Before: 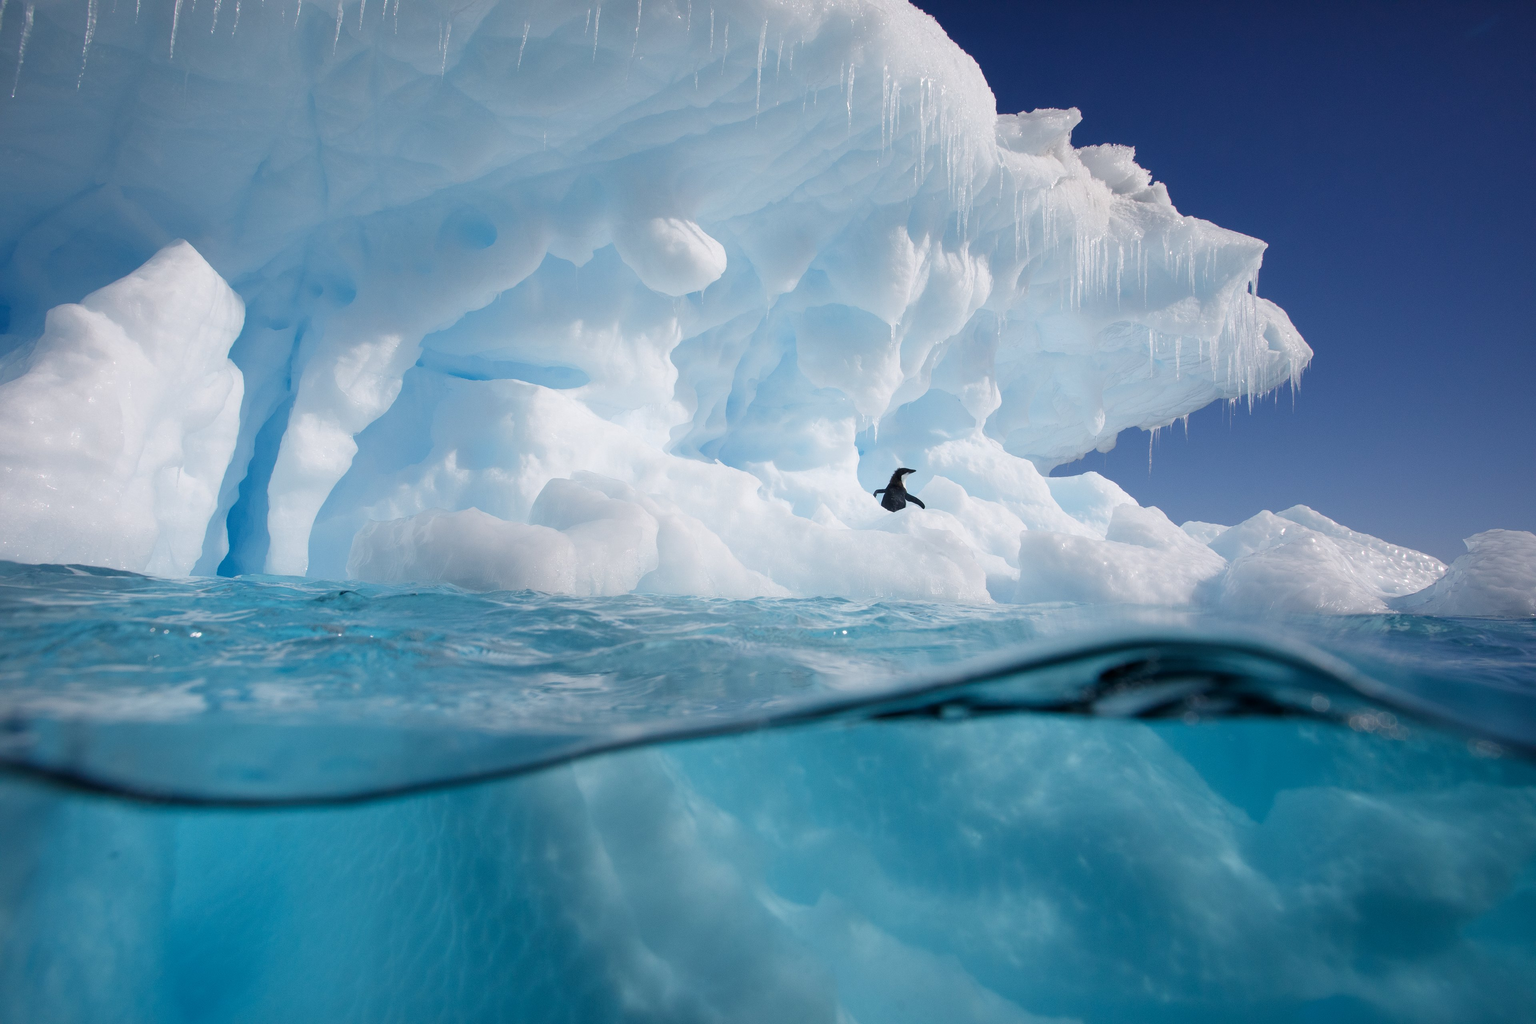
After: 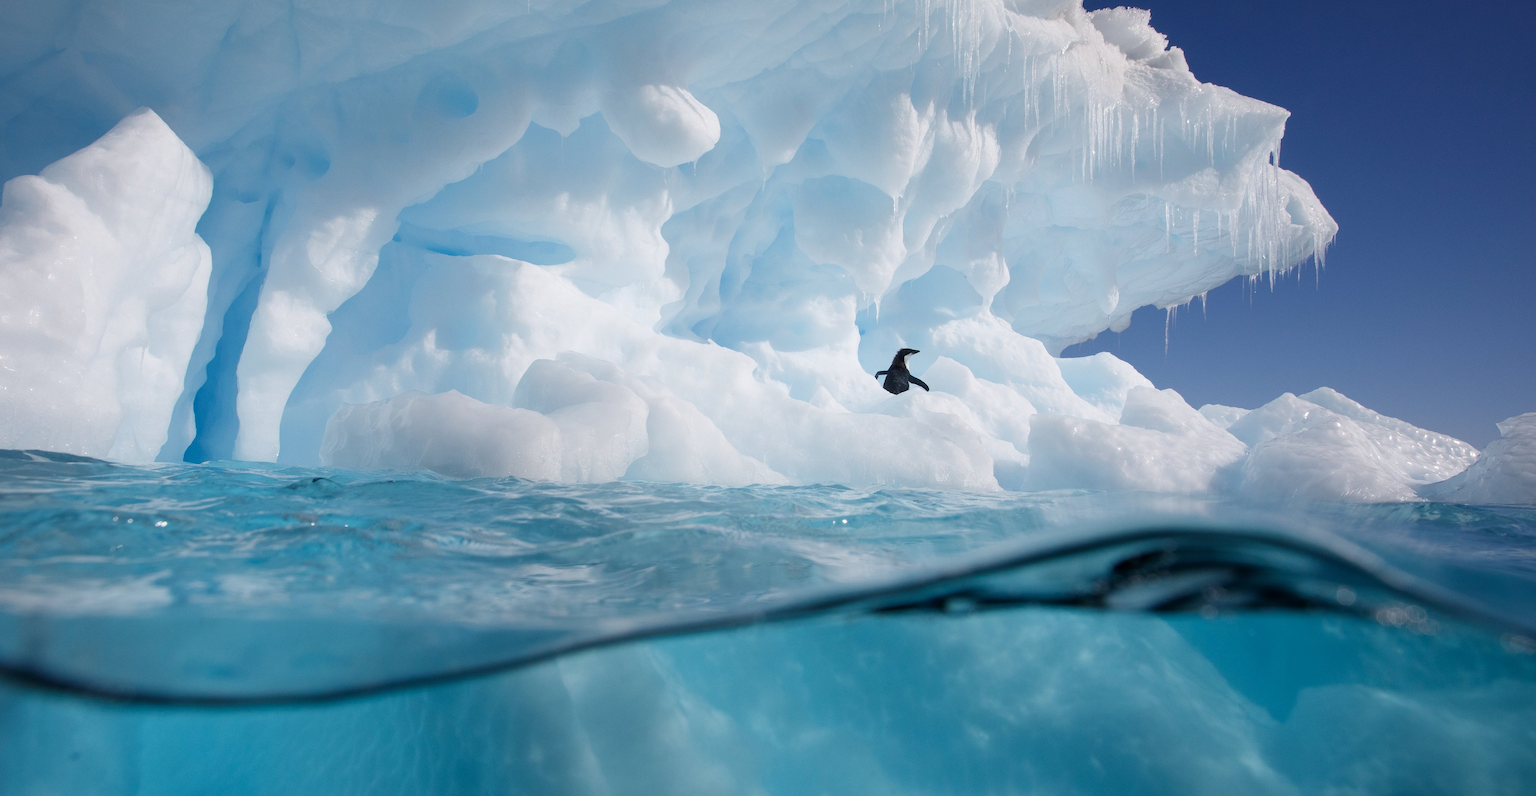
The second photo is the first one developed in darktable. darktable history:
crop and rotate: left 2.831%, top 13.467%, right 2.227%, bottom 12.689%
